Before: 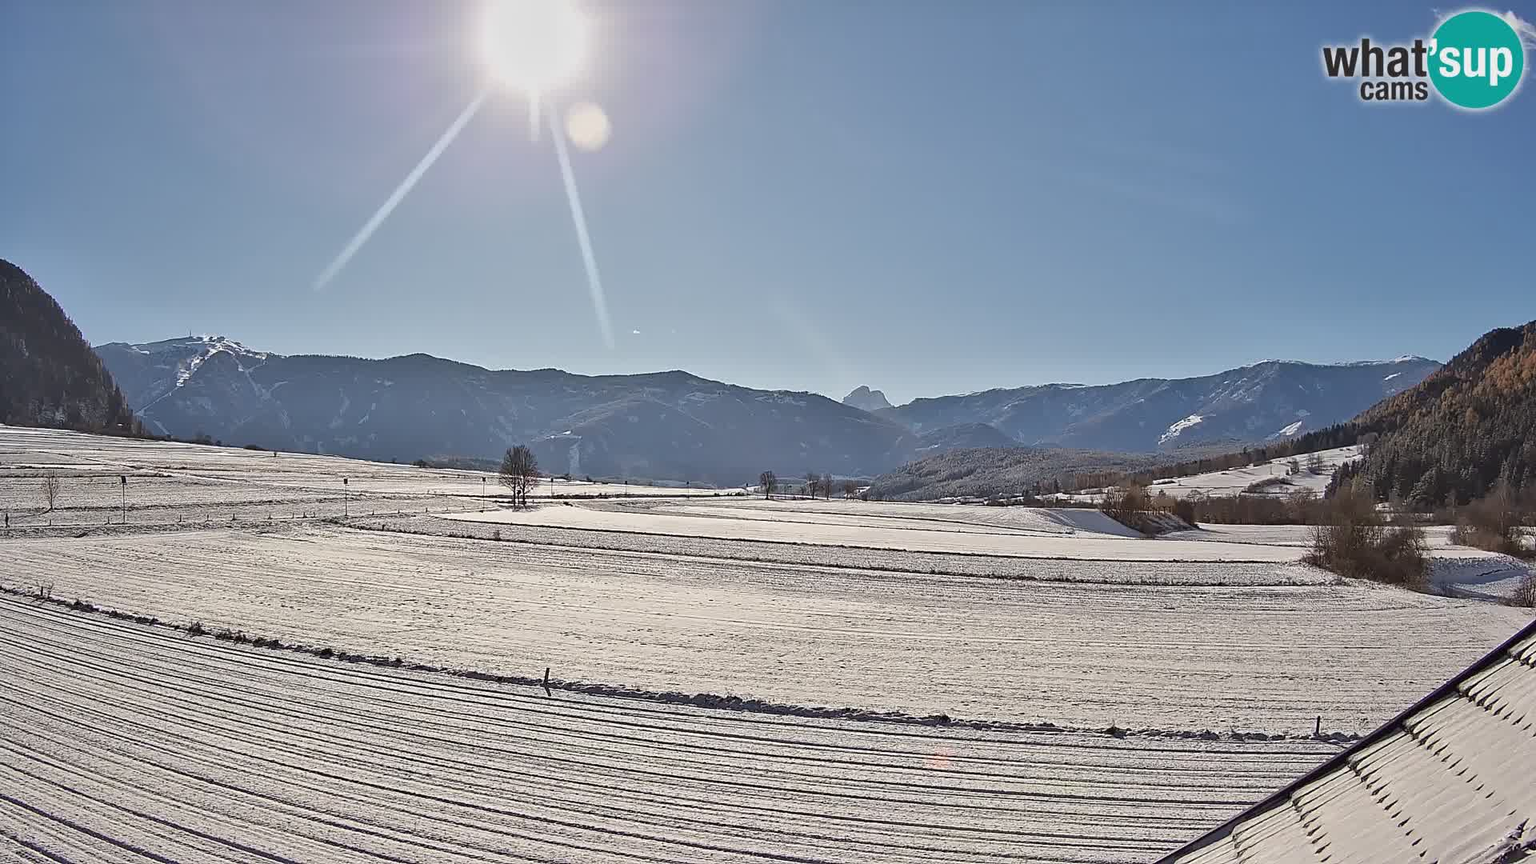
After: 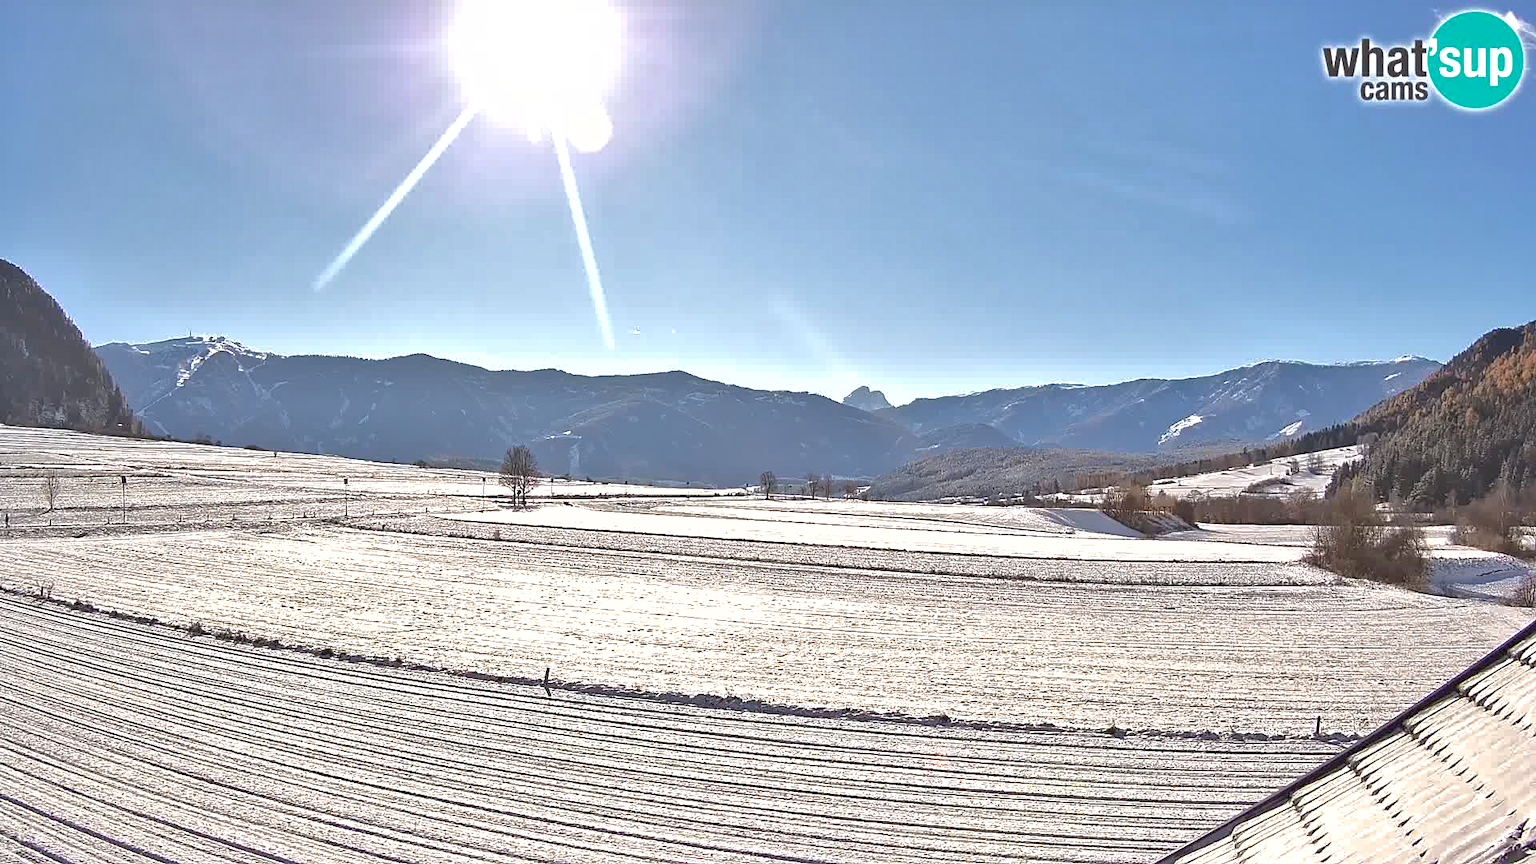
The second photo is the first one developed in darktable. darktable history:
exposure: black level correction 0, exposure 1 EV, compensate exposure bias true, compensate highlight preservation false
shadows and highlights: shadows 39.87, highlights -59.66
